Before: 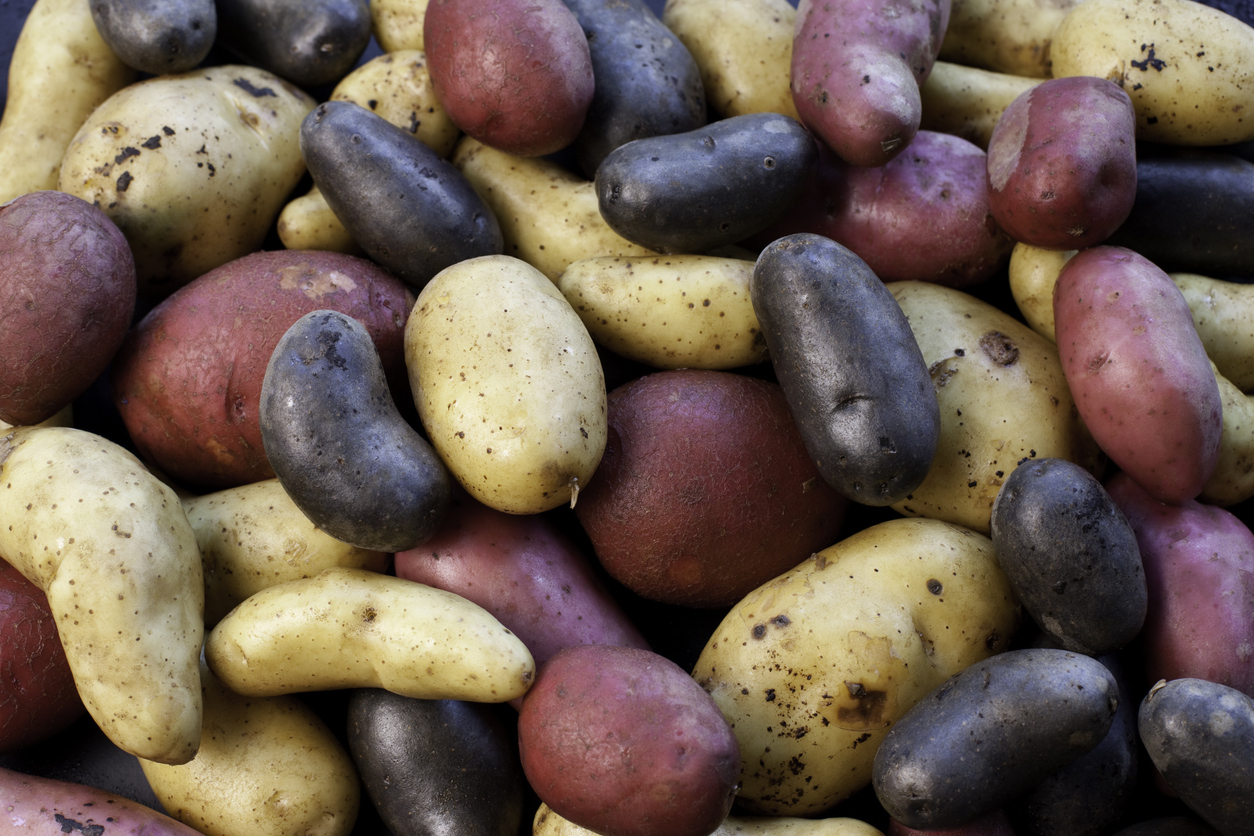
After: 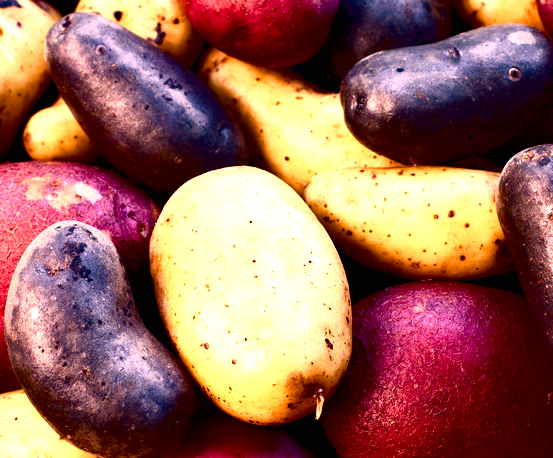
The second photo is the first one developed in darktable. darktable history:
color zones: curves: ch0 [(0, 0.558) (0.143, 0.559) (0.286, 0.529) (0.429, 0.505) (0.571, 0.5) (0.714, 0.5) (0.857, 0.5) (1, 0.558)]; ch1 [(0, 0.469) (0.01, 0.469) (0.12, 0.446) (0.248, 0.469) (0.5, 0.5) (0.748, 0.5) (0.99, 0.469) (1, 0.469)]
color balance rgb: power › luminance -7.974%, power › chroma 1.351%, power › hue 330.36°, perceptual saturation grading › global saturation 35.07%, perceptual saturation grading › highlights -25.578%, perceptual saturation grading › shadows 49.423%
crop: left 20.336%, top 10.758%, right 35.545%, bottom 34.374%
contrast brightness saturation: brightness -0.245, saturation 0.204
color correction: highlights a* 39.57, highlights b* 39.89, saturation 0.688
exposure: black level correction 0, exposure 1 EV, compensate highlight preservation false
haze removal: adaptive false
tone curve: curves: ch0 [(0, 0.006) (0.046, 0.011) (0.13, 0.062) (0.338, 0.327) (0.494, 0.55) (0.728, 0.835) (1, 1)]; ch1 [(0, 0) (0.346, 0.324) (0.45, 0.431) (0.5, 0.5) (0.522, 0.517) (0.55, 0.57) (1, 1)]; ch2 [(0, 0) (0.453, 0.418) (0.5, 0.5) (0.526, 0.524) (0.554, 0.598) (0.622, 0.679) (0.707, 0.761) (1, 1)], color space Lab, independent channels, preserve colors none
